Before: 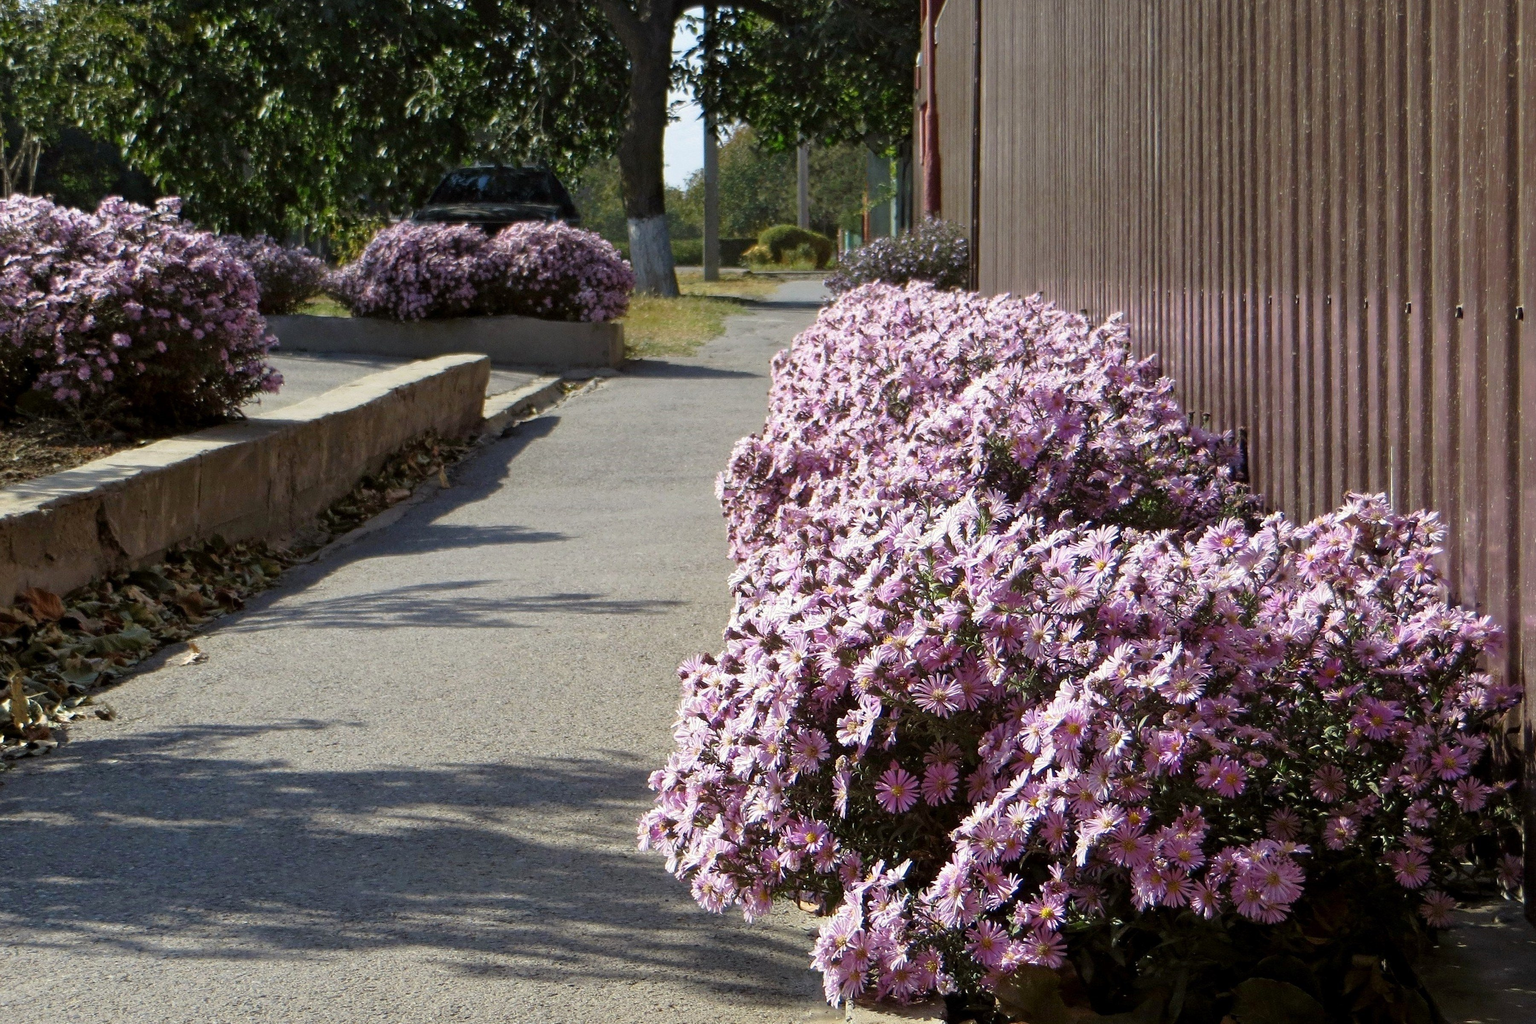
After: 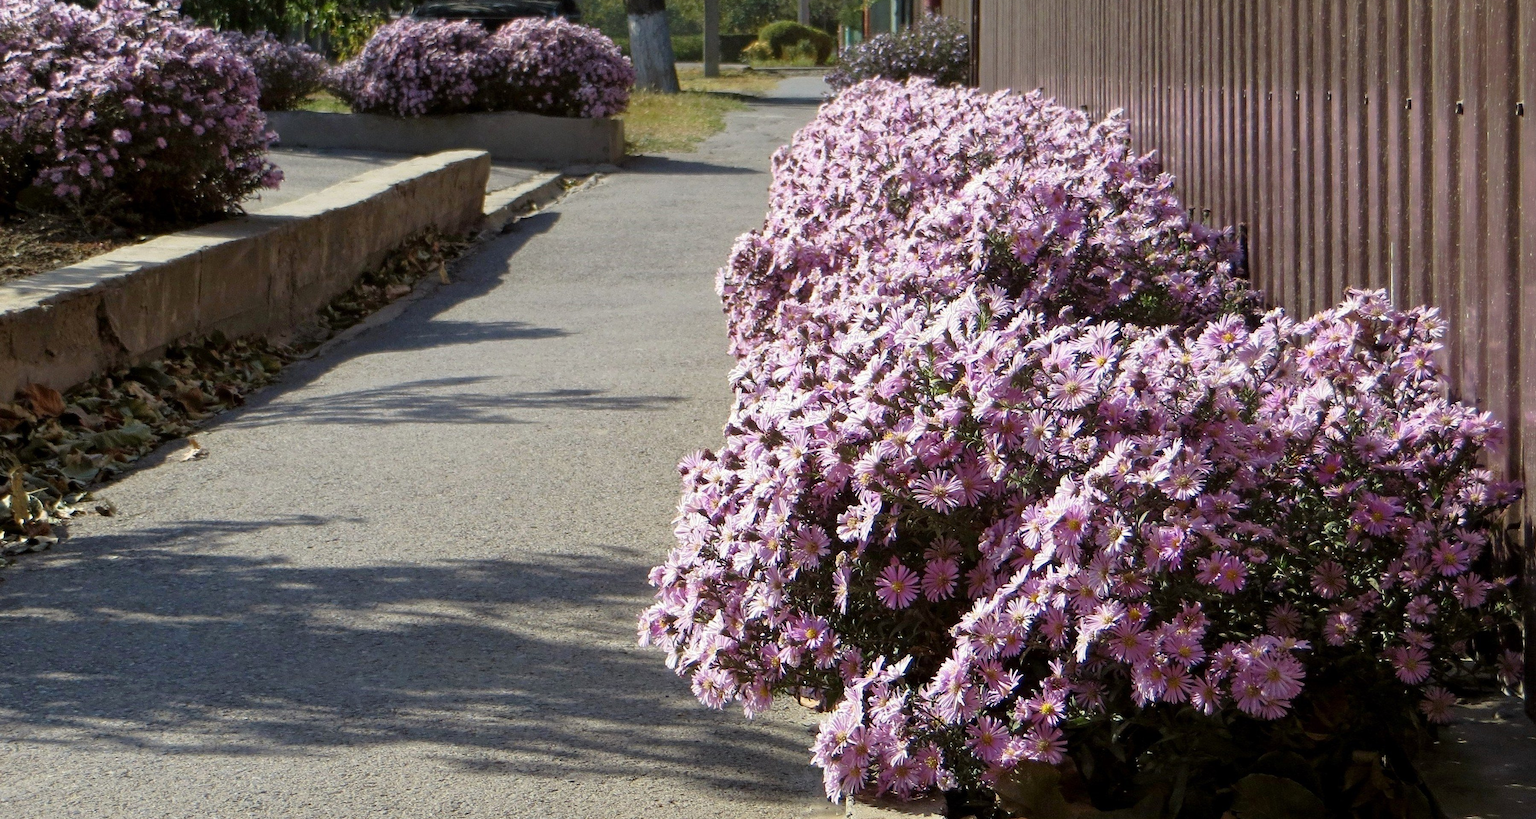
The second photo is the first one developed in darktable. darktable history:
crop and rotate: top 19.956%
